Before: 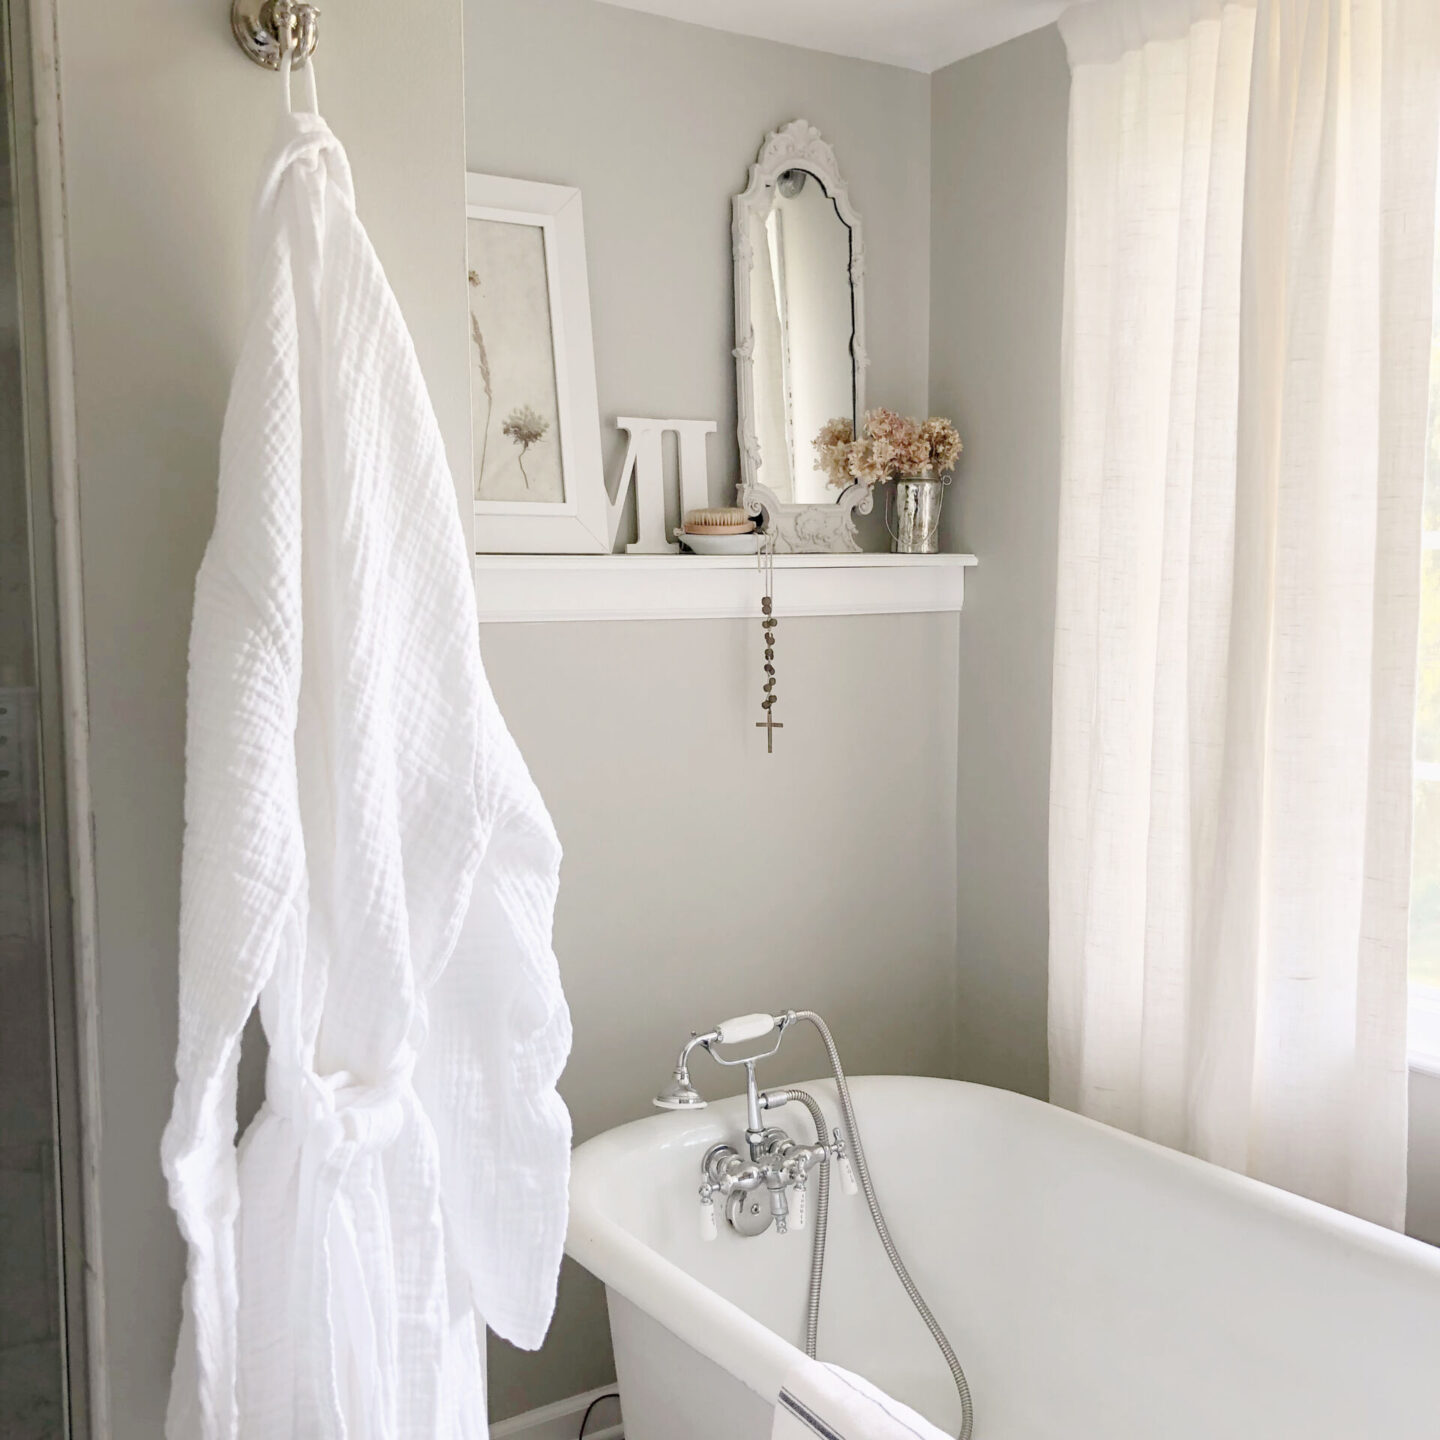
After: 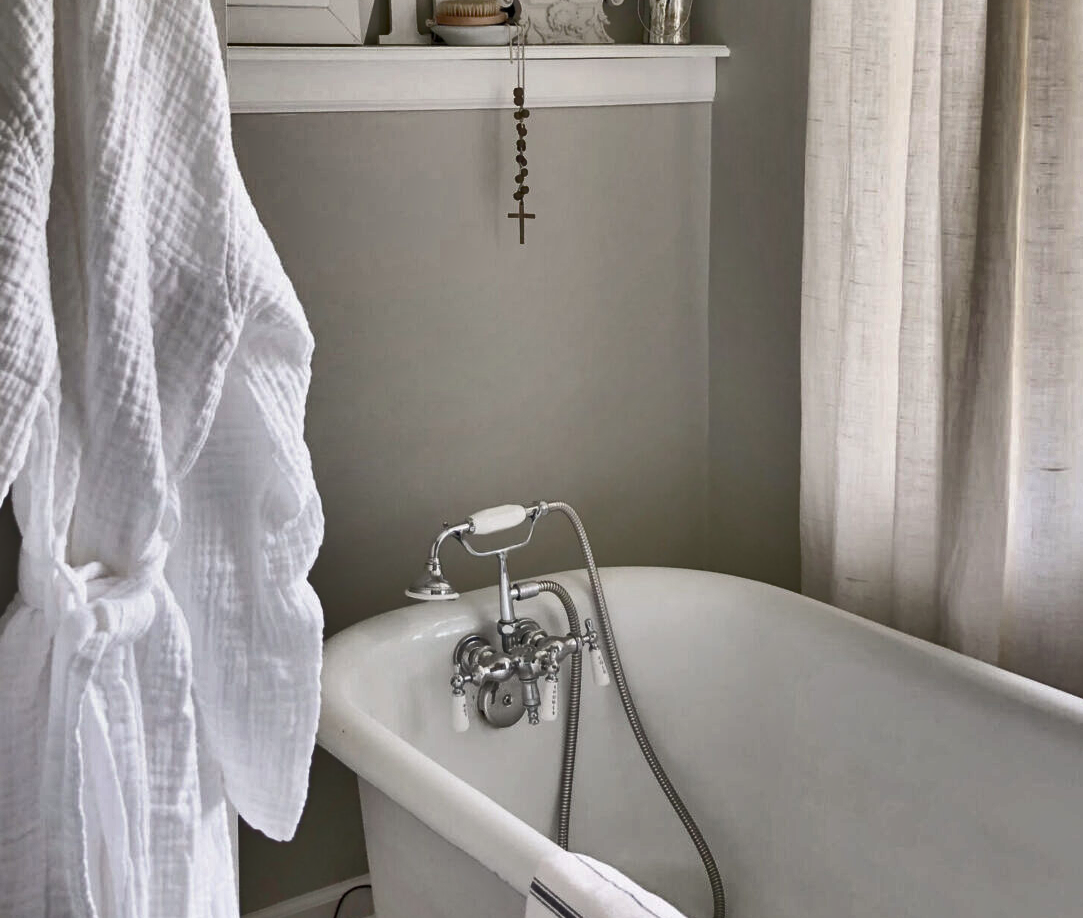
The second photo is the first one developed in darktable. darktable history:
crop and rotate: left 17.234%, top 35.37%, right 7.489%, bottom 0.876%
levels: levels [0, 0.51, 1]
shadows and highlights: shadows 20.95, highlights -81.33, soften with gaussian
